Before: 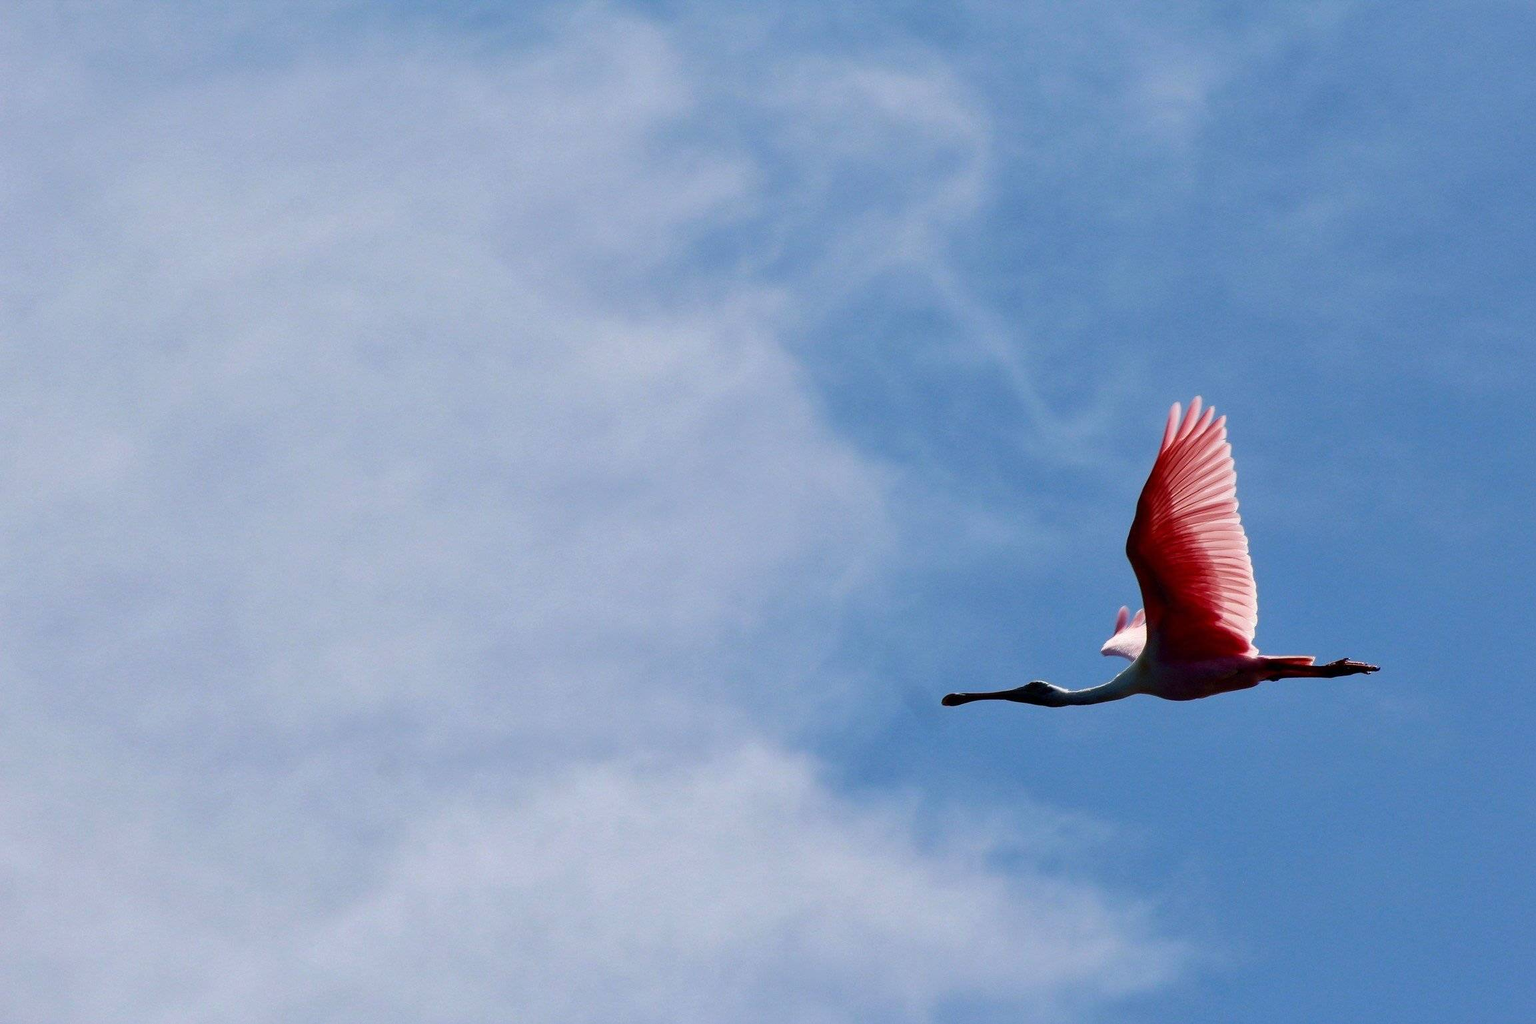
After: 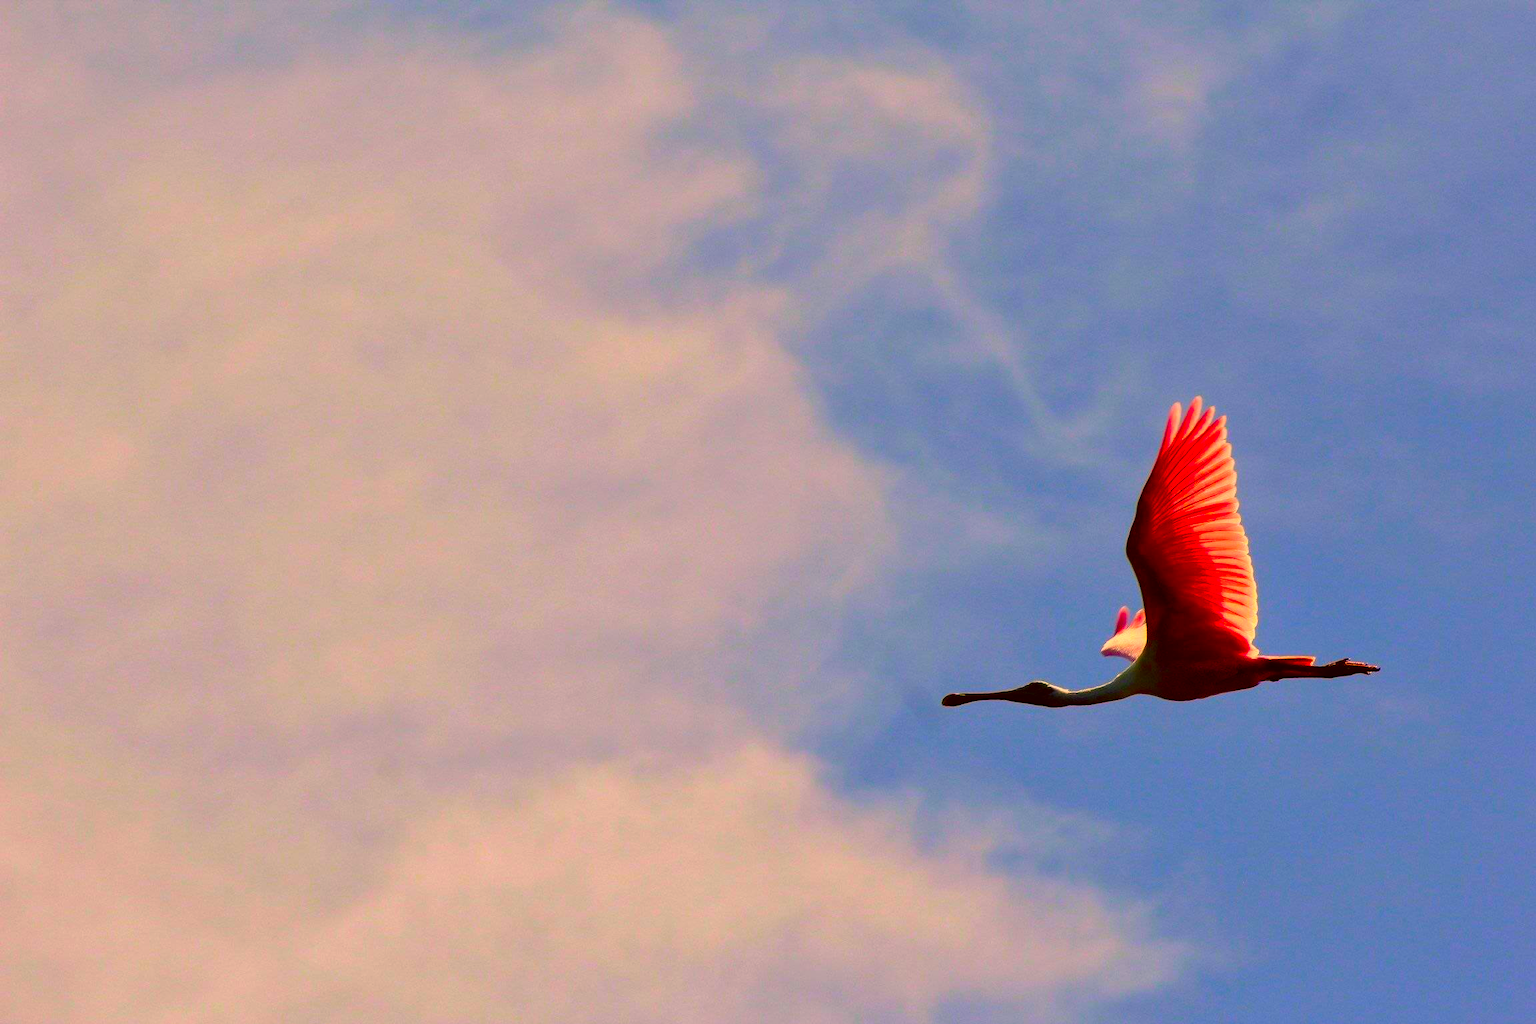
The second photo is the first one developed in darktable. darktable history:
color correction: highlights a* 10.44, highlights b* 30.6, shadows a* 2.79, shadows b* 18.28, saturation 1.73
color balance rgb: linear chroma grading › global chroma 5.123%, perceptual saturation grading › global saturation 30.448%, global vibrance 9.882%
